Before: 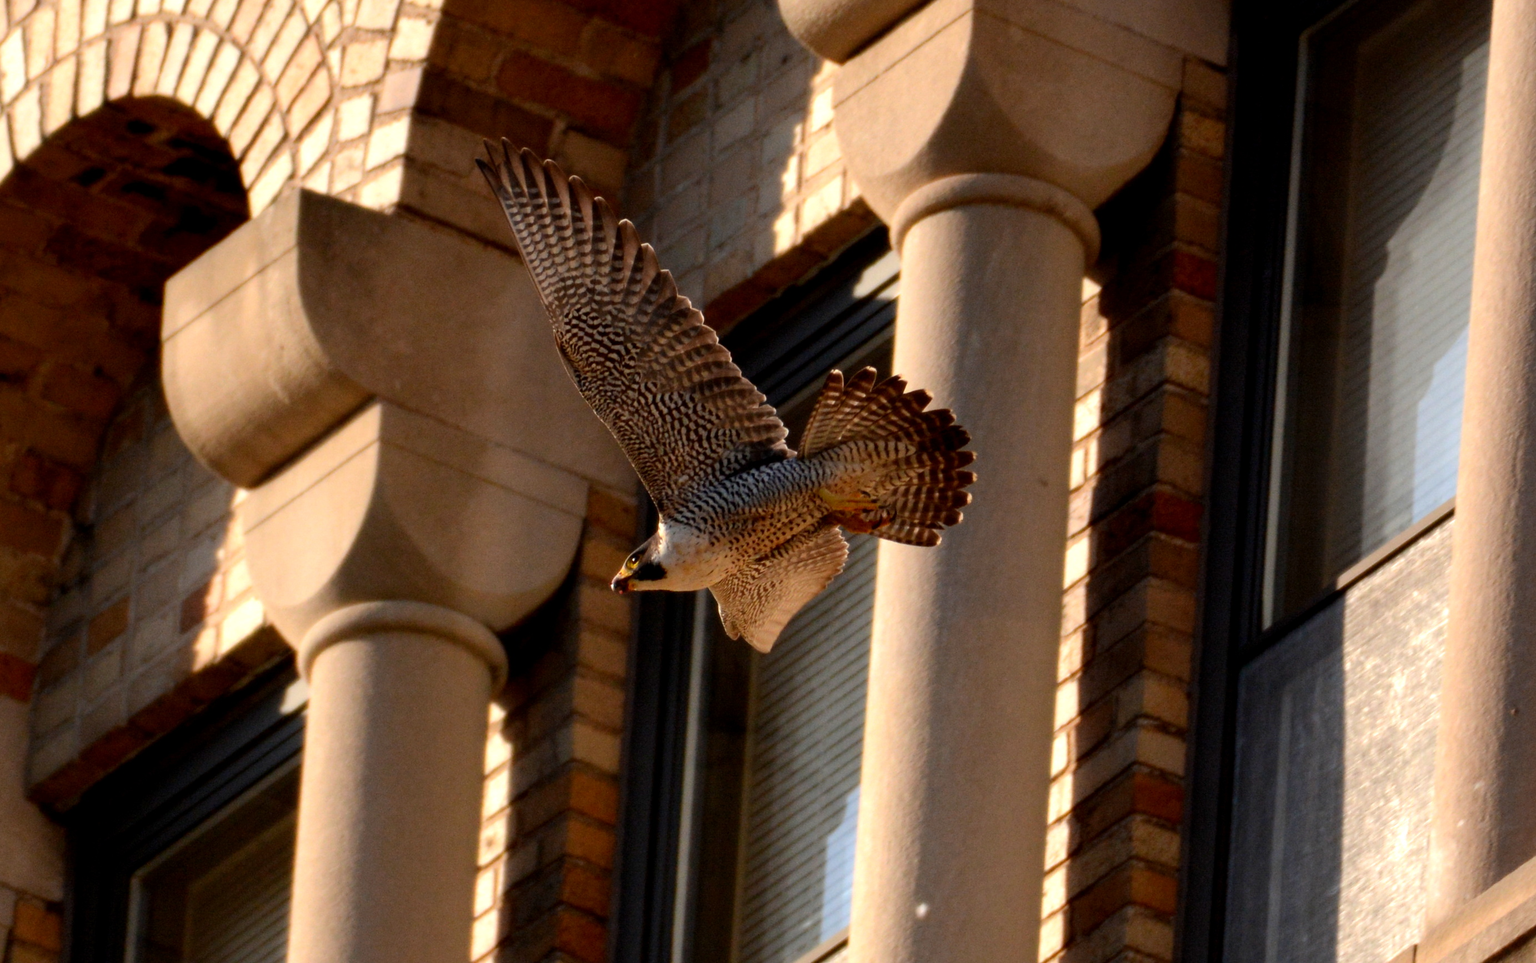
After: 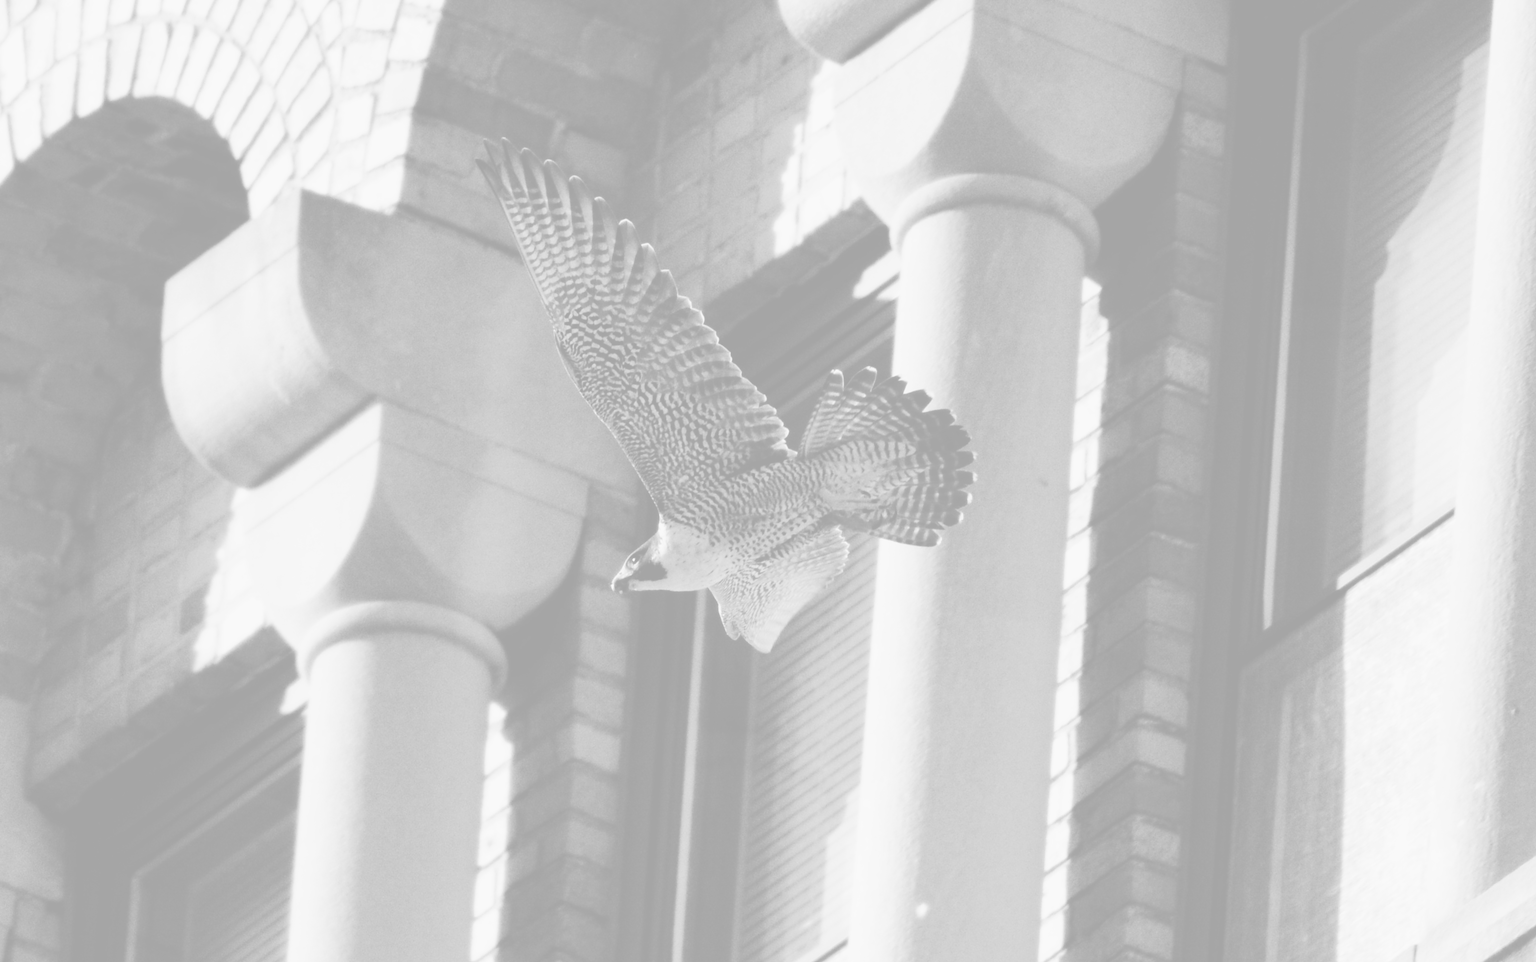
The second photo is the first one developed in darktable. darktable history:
base curve: curves: ch0 [(0, 0) (0.028, 0.03) (0.121, 0.232) (0.46, 0.748) (0.859, 0.968) (1, 1)]
monochrome: on, module defaults
colorize: hue 331.2°, saturation 75%, source mix 30.28%, lightness 70.52%, version 1
